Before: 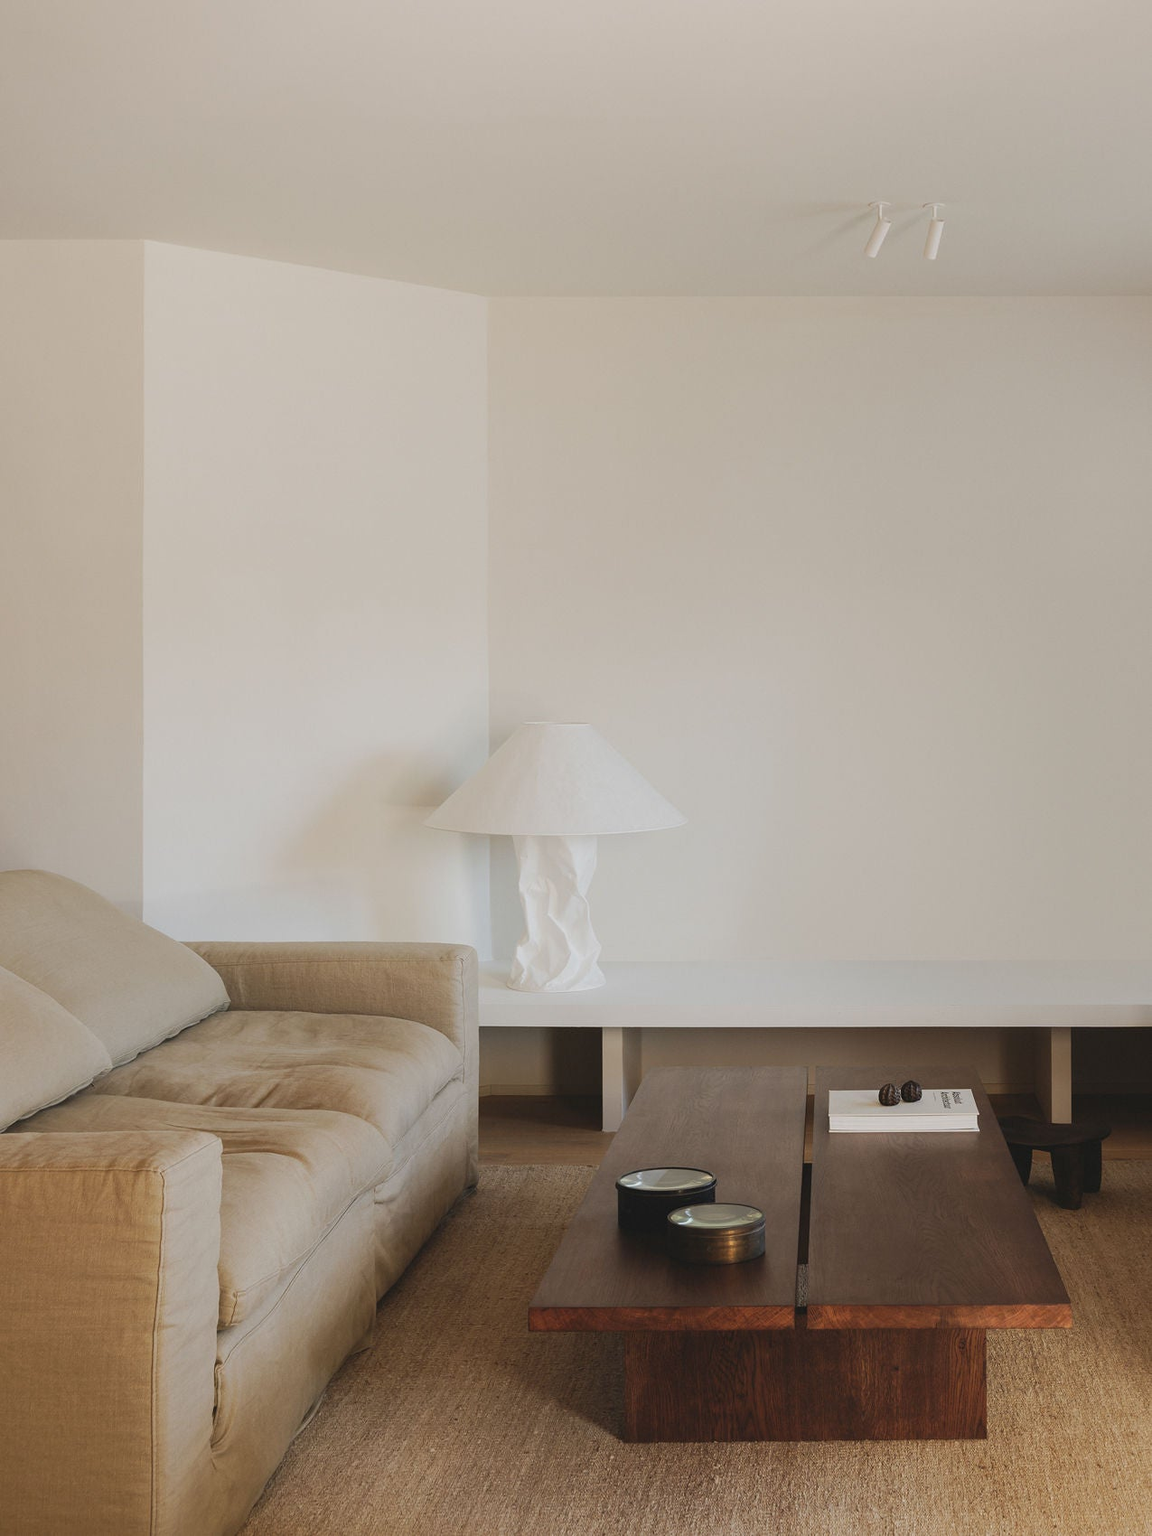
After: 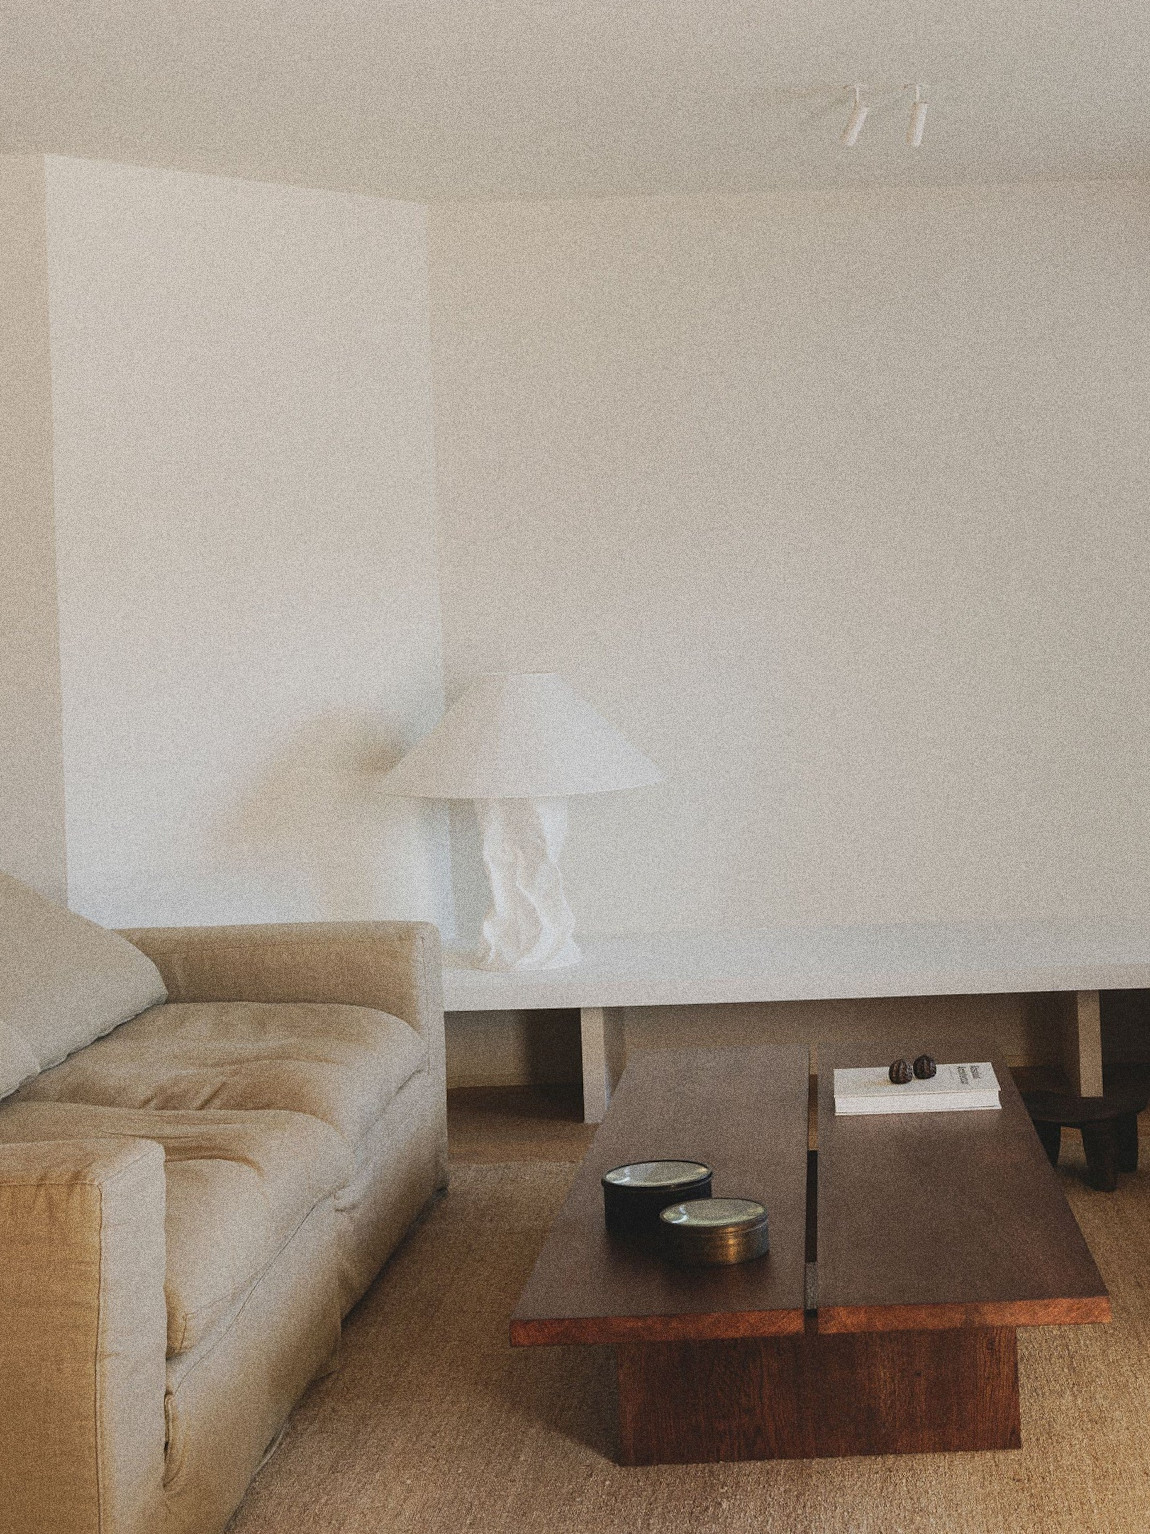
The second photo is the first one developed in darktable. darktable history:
crop and rotate: angle 1.96°, left 5.673%, top 5.673%
grain: strength 49.07%
